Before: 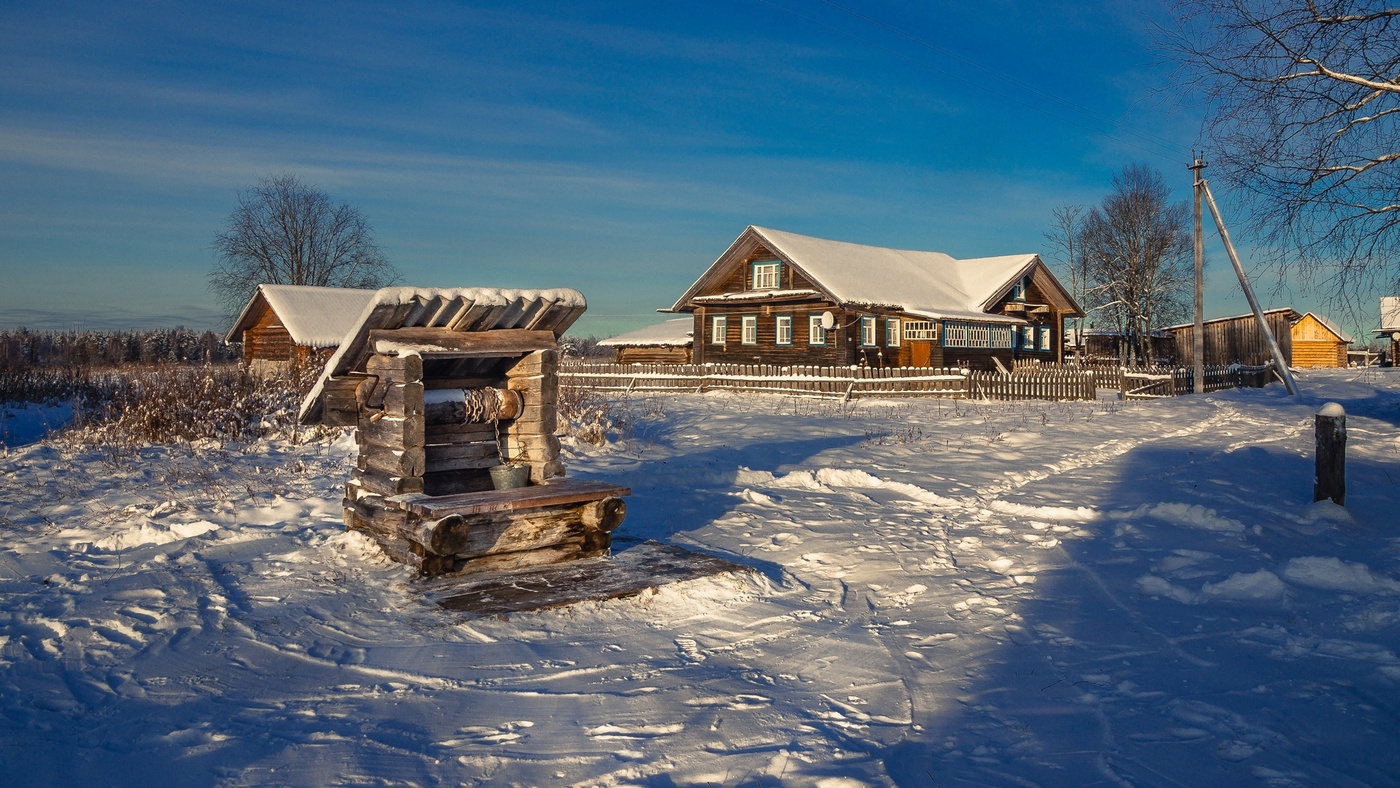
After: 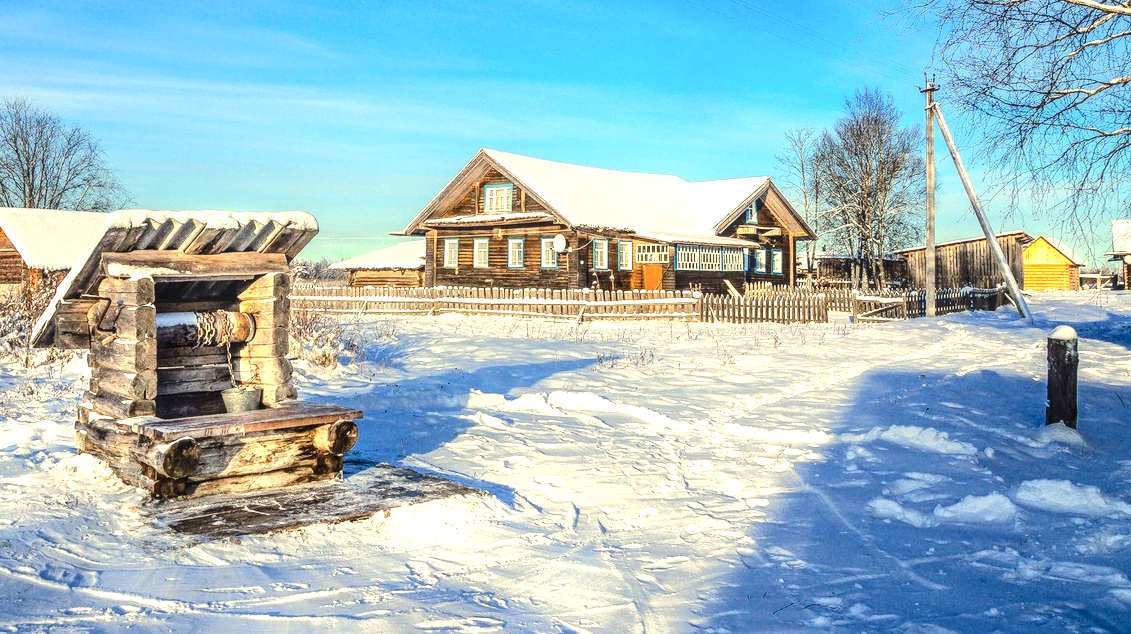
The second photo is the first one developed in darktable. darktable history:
local contrast: highlights 63%, detail 143%, midtone range 0.43
contrast equalizer: y [[0.609, 0.611, 0.615, 0.613, 0.607, 0.603], [0.504, 0.498, 0.496, 0.499, 0.506, 0.516], [0 ×6], [0 ×6], [0 ×6]], mix -0.287
crop: left 19.214%, top 9.892%, right 0%, bottom 9.626%
color correction: highlights a* -4.51, highlights b* 5.05, saturation 0.956
tone curve: curves: ch0 [(0, 0) (0.003, 0.018) (0.011, 0.021) (0.025, 0.028) (0.044, 0.039) (0.069, 0.05) (0.1, 0.06) (0.136, 0.081) (0.177, 0.117) (0.224, 0.161) (0.277, 0.226) (0.335, 0.315) (0.399, 0.421) (0.468, 0.53) (0.543, 0.627) (0.623, 0.726) (0.709, 0.789) (0.801, 0.859) (0.898, 0.924) (1, 1)], color space Lab, independent channels, preserve colors none
color zones: curves: ch0 [(0.068, 0.464) (0.25, 0.5) (0.48, 0.508) (0.75, 0.536) (0.886, 0.476) (0.967, 0.456)]; ch1 [(0.066, 0.456) (0.25, 0.5) (0.616, 0.508) (0.746, 0.56) (0.934, 0.444)]
tone equalizer: on, module defaults
exposure: black level correction 0, exposure 1.443 EV, compensate highlight preservation false
